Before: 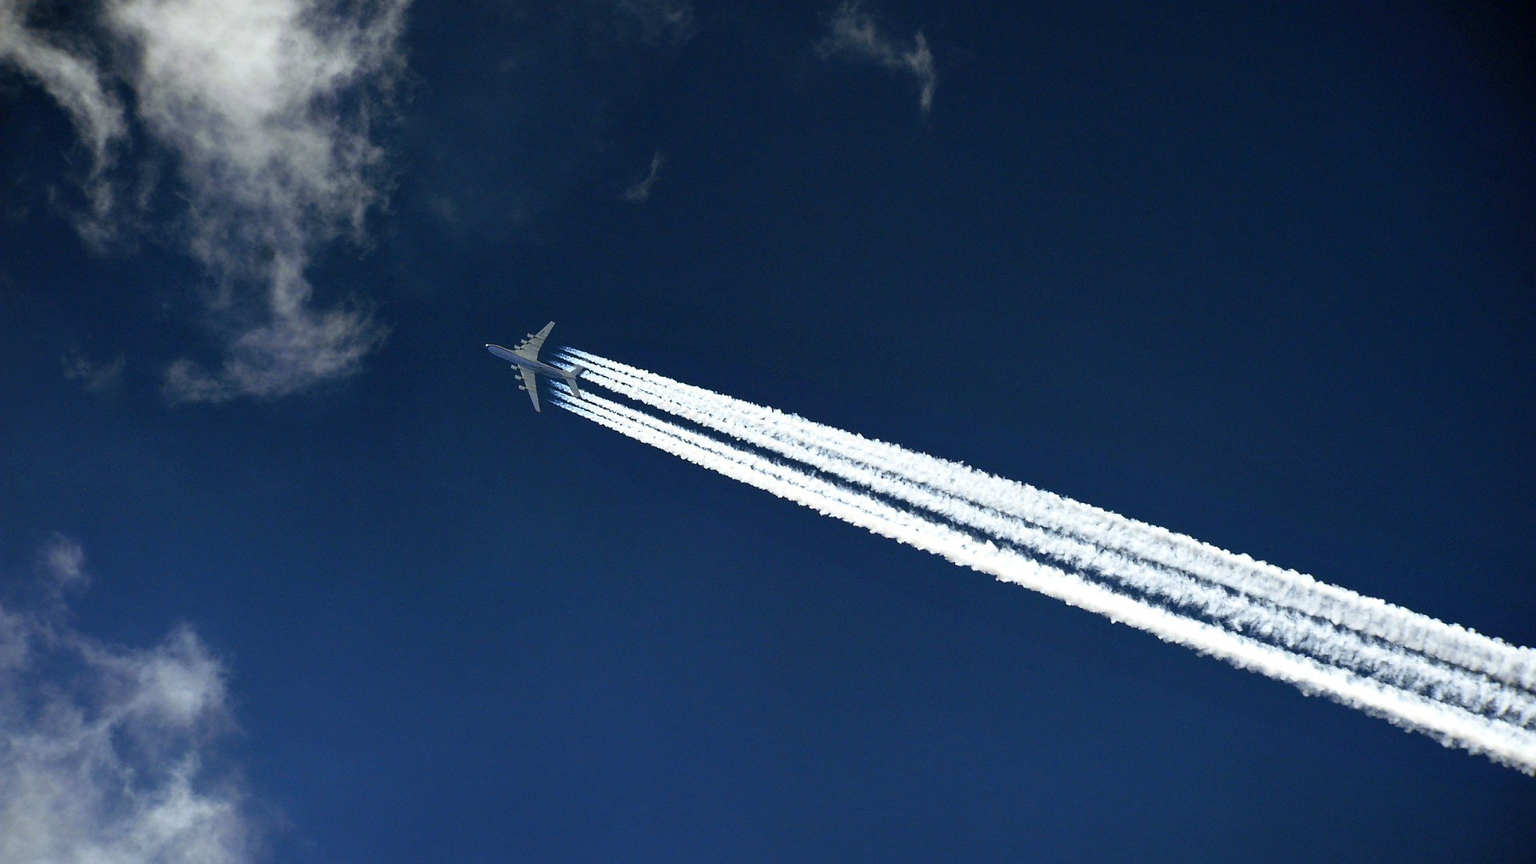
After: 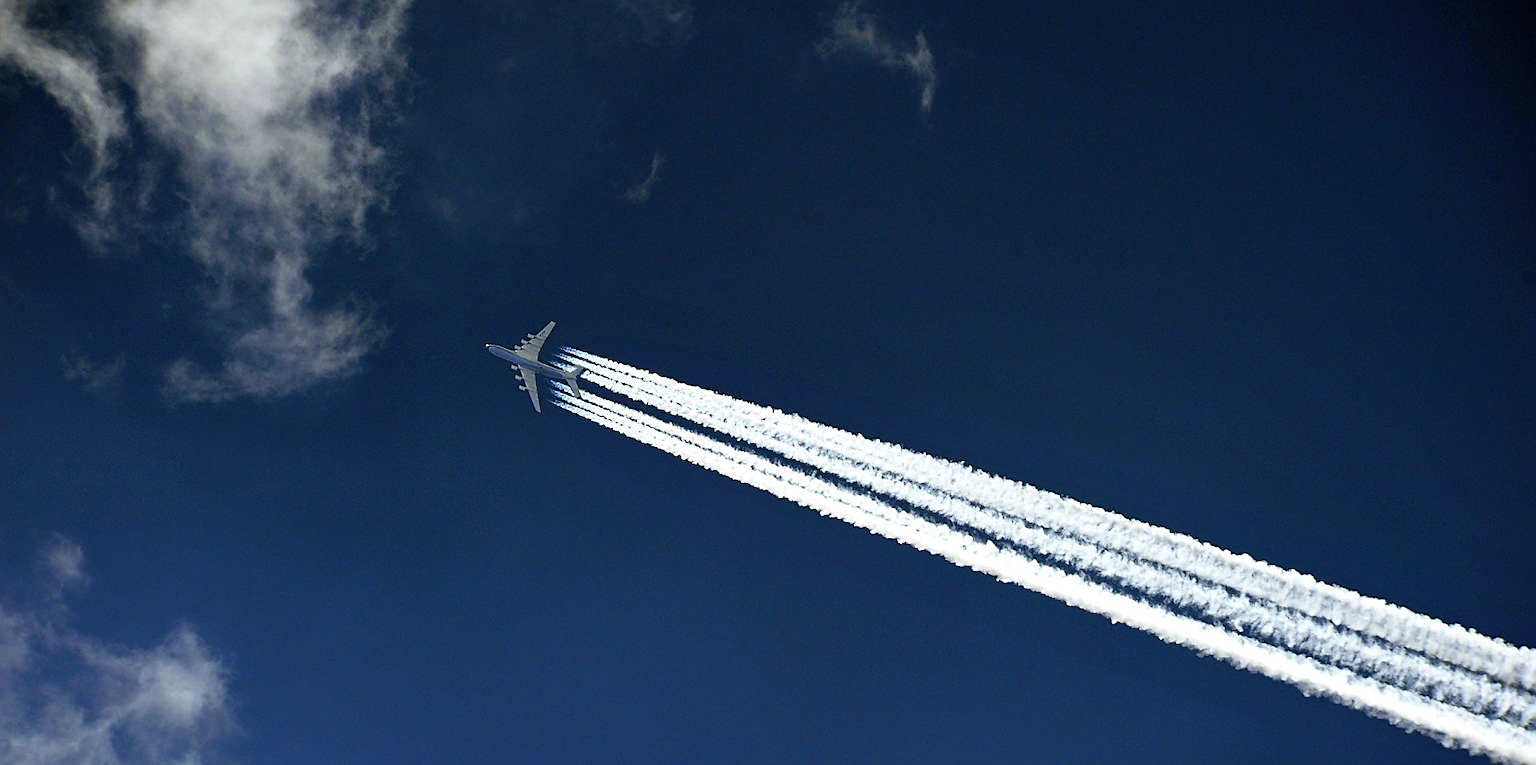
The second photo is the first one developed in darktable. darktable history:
crop and rotate: top 0%, bottom 11.398%
sharpen: on, module defaults
